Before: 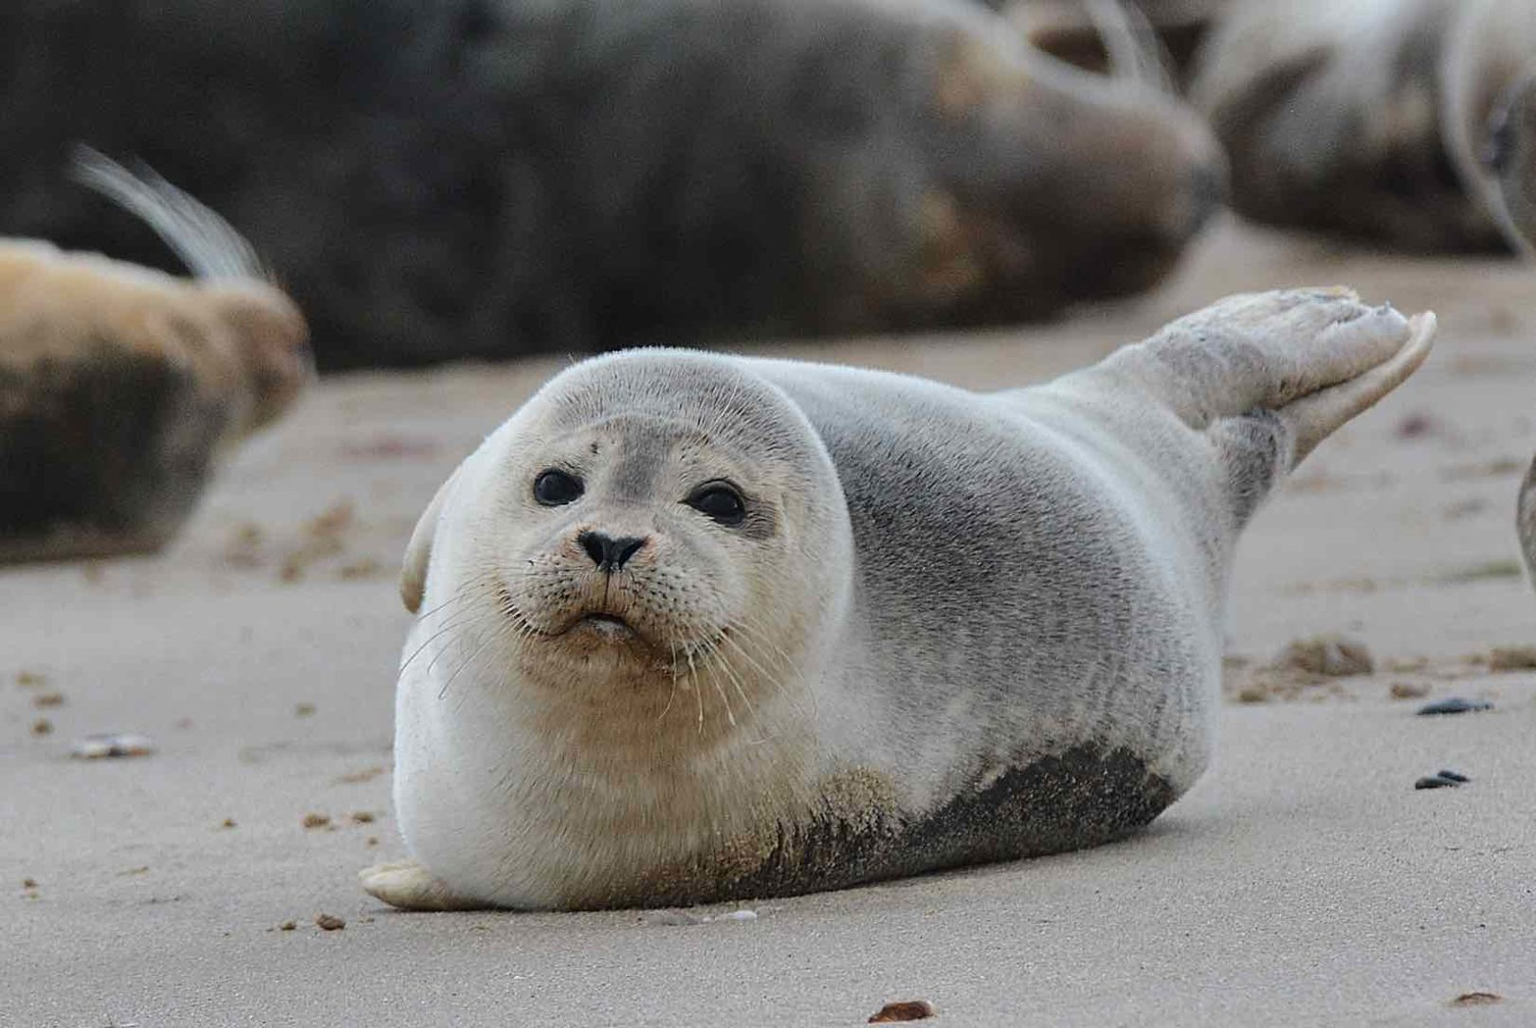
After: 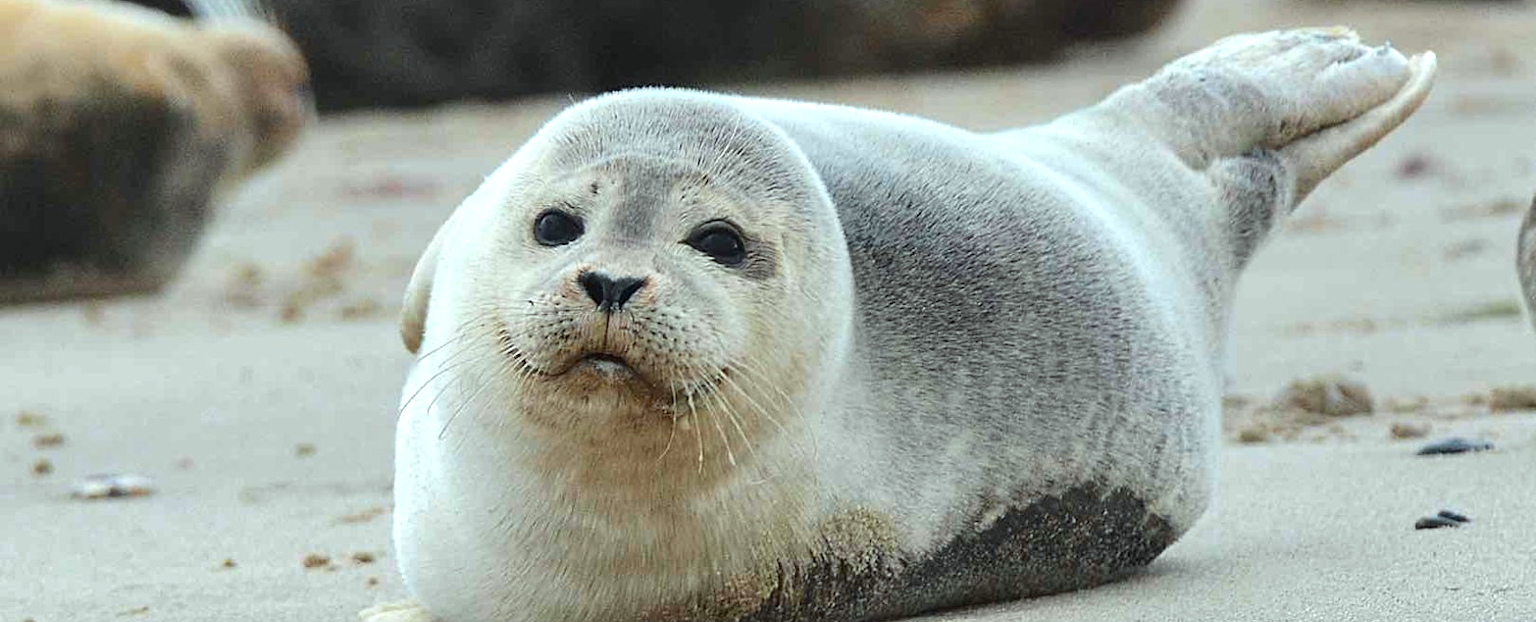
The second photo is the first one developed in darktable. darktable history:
color correction: highlights a* -6.69, highlights b* 0.49
exposure: exposure 0.648 EV, compensate highlight preservation false
crop and rotate: top 25.357%, bottom 13.942%
